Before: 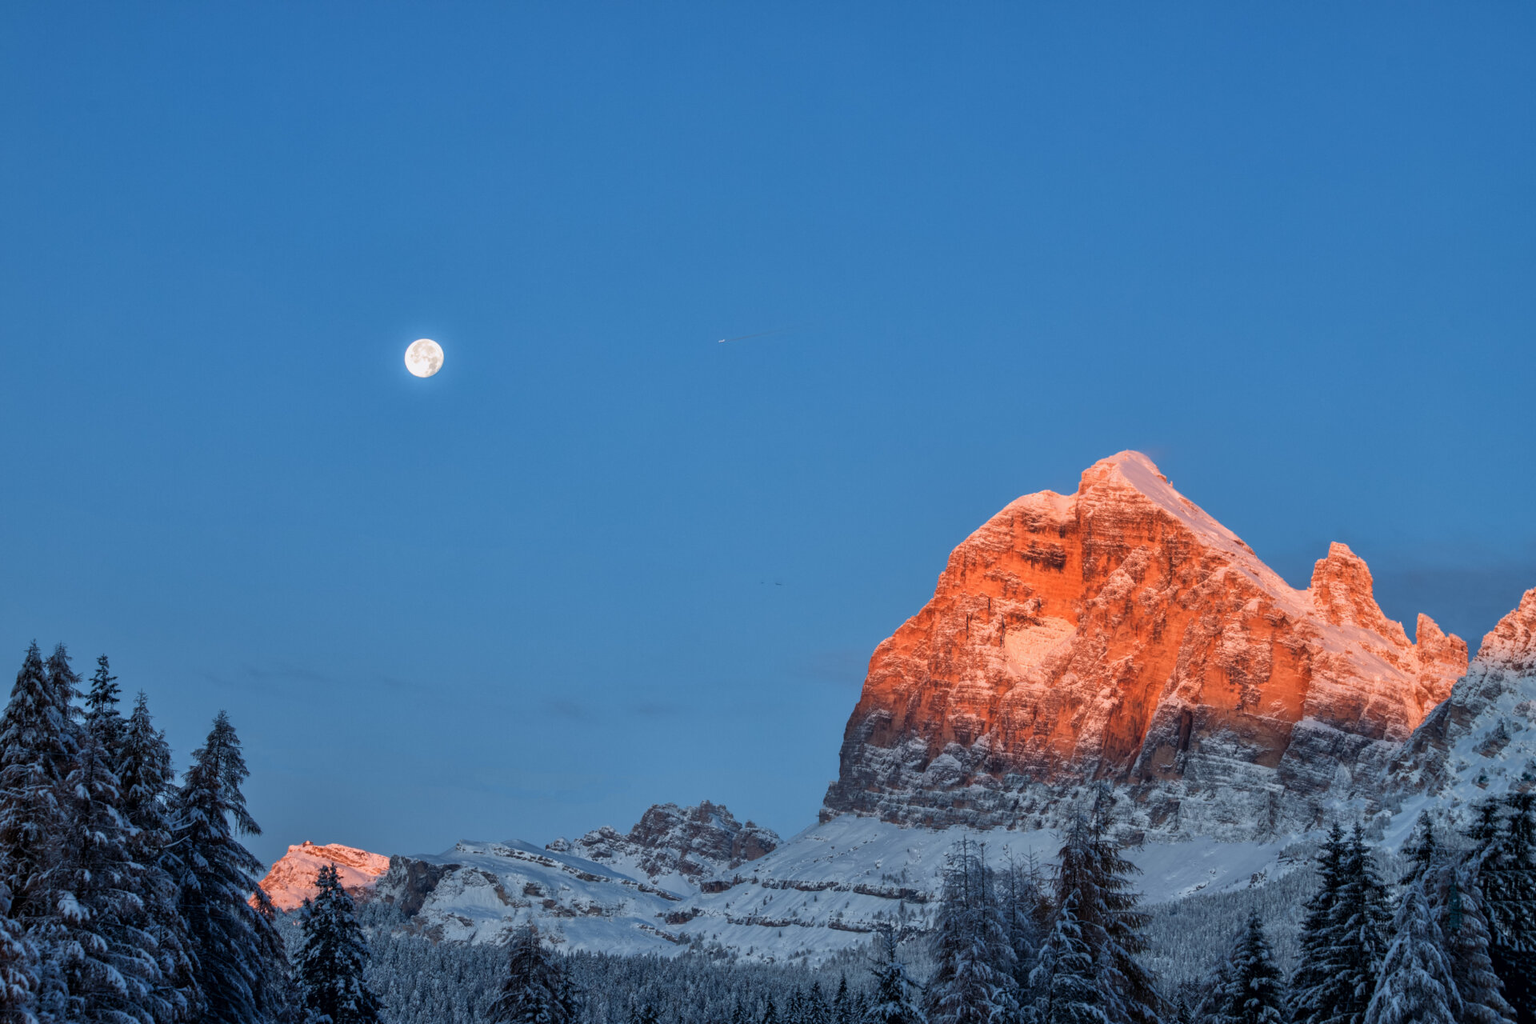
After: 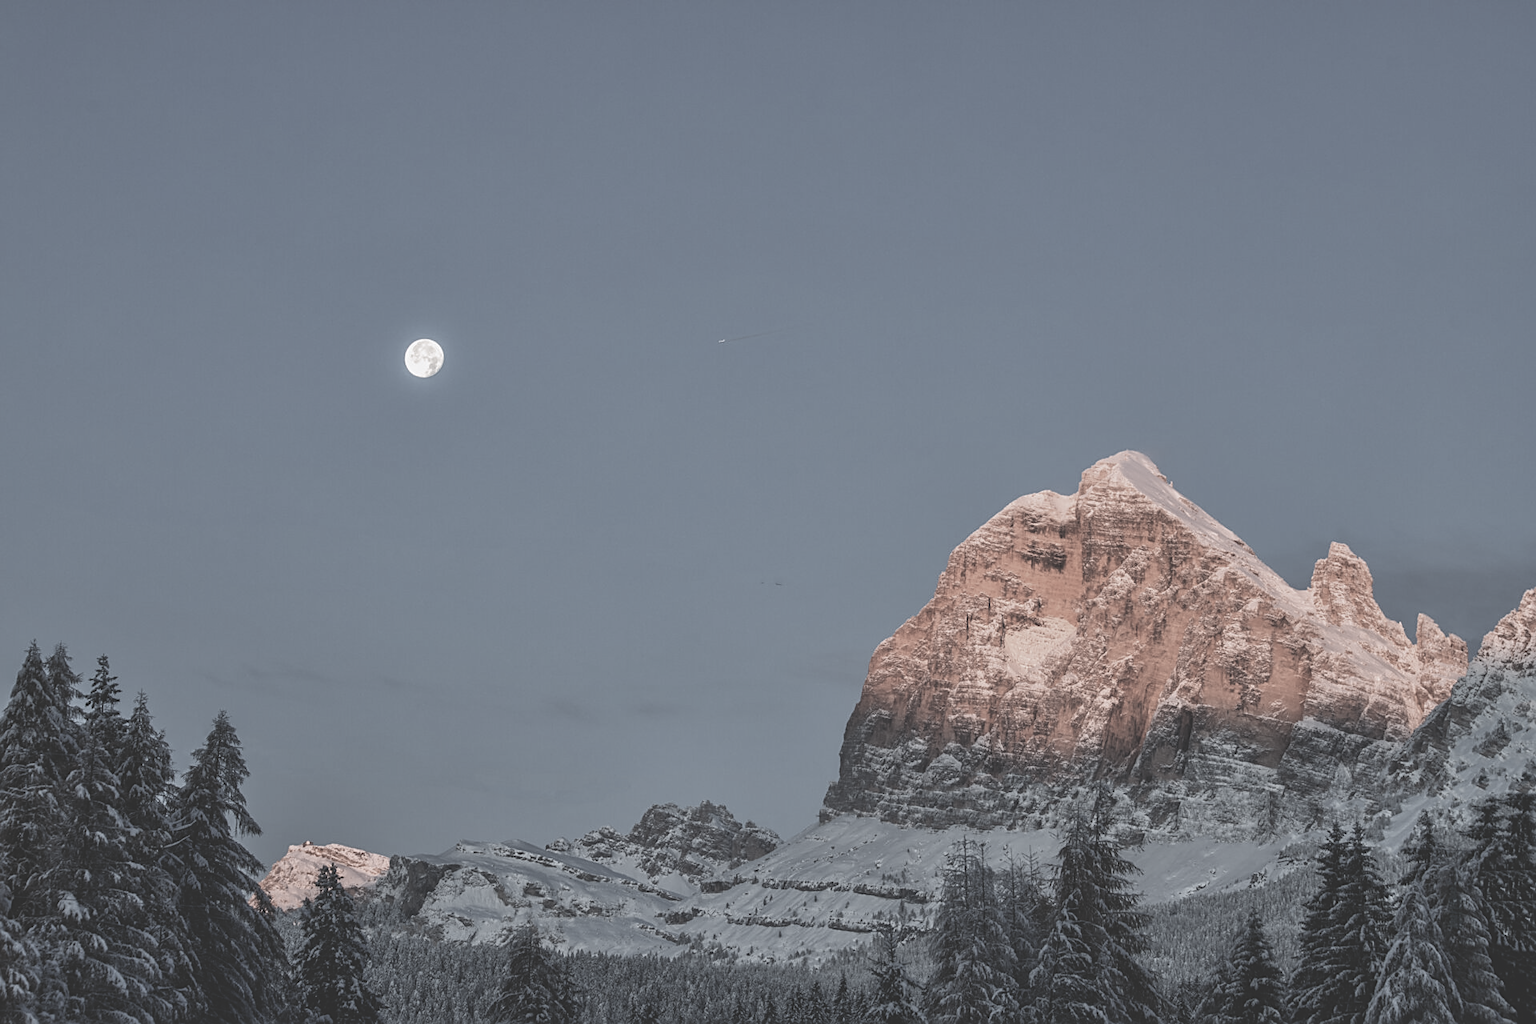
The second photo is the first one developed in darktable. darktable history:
color correction: highlights b* -0.038, saturation 0.263
sharpen: on, module defaults
exposure: black level correction -0.029, compensate exposure bias true, compensate highlight preservation false
